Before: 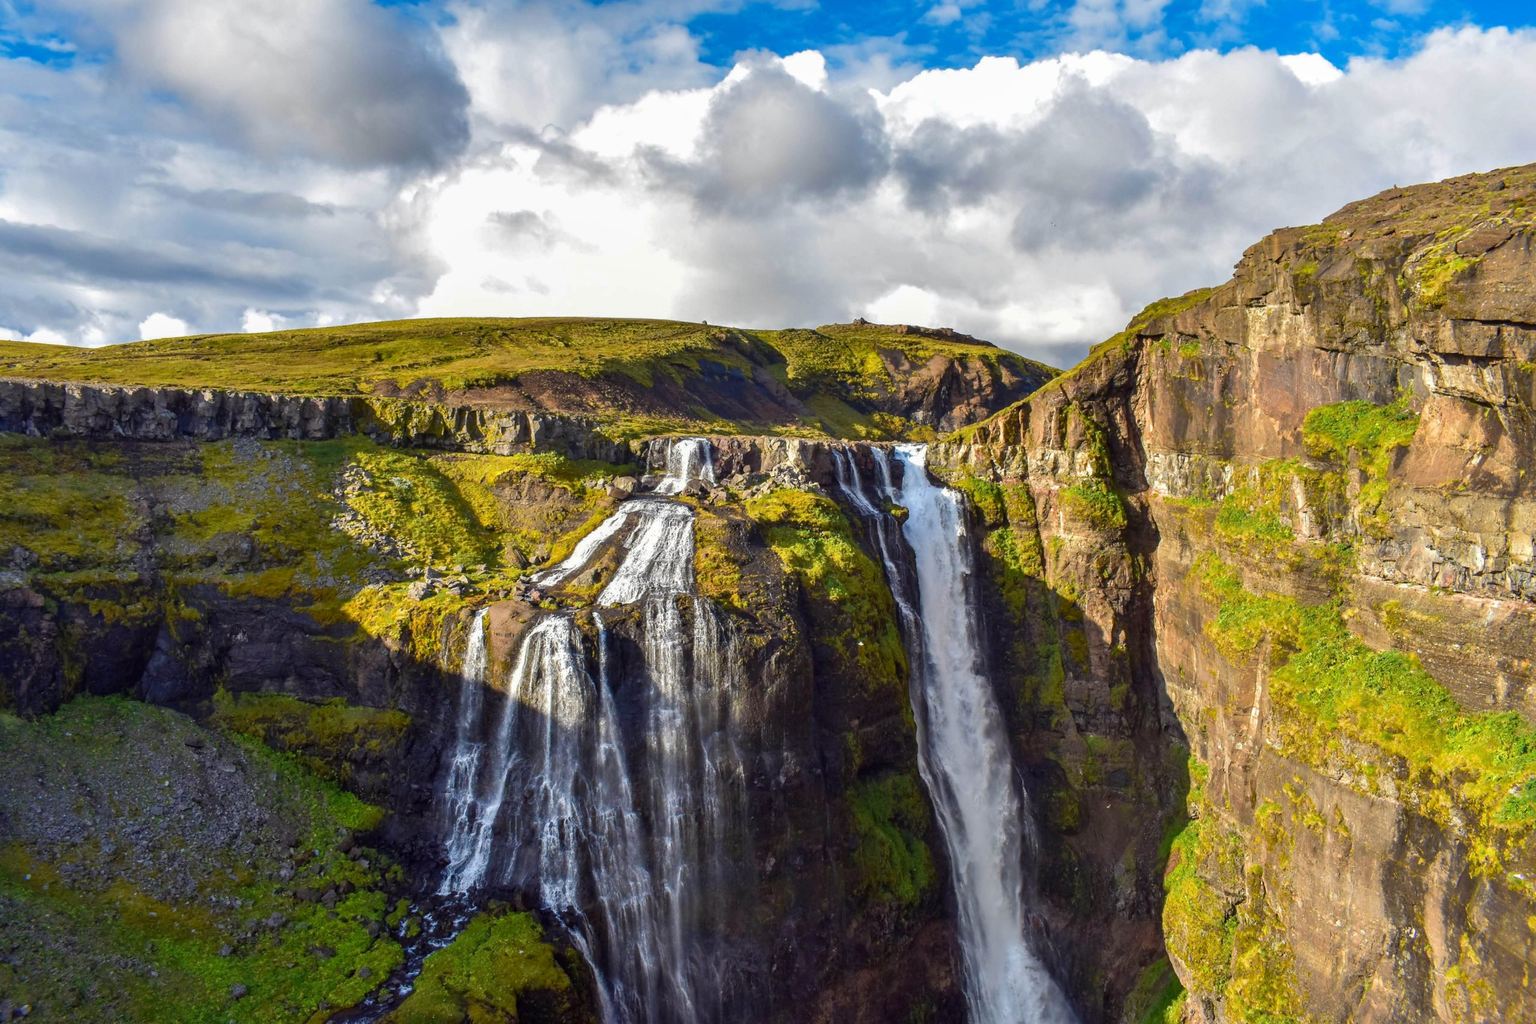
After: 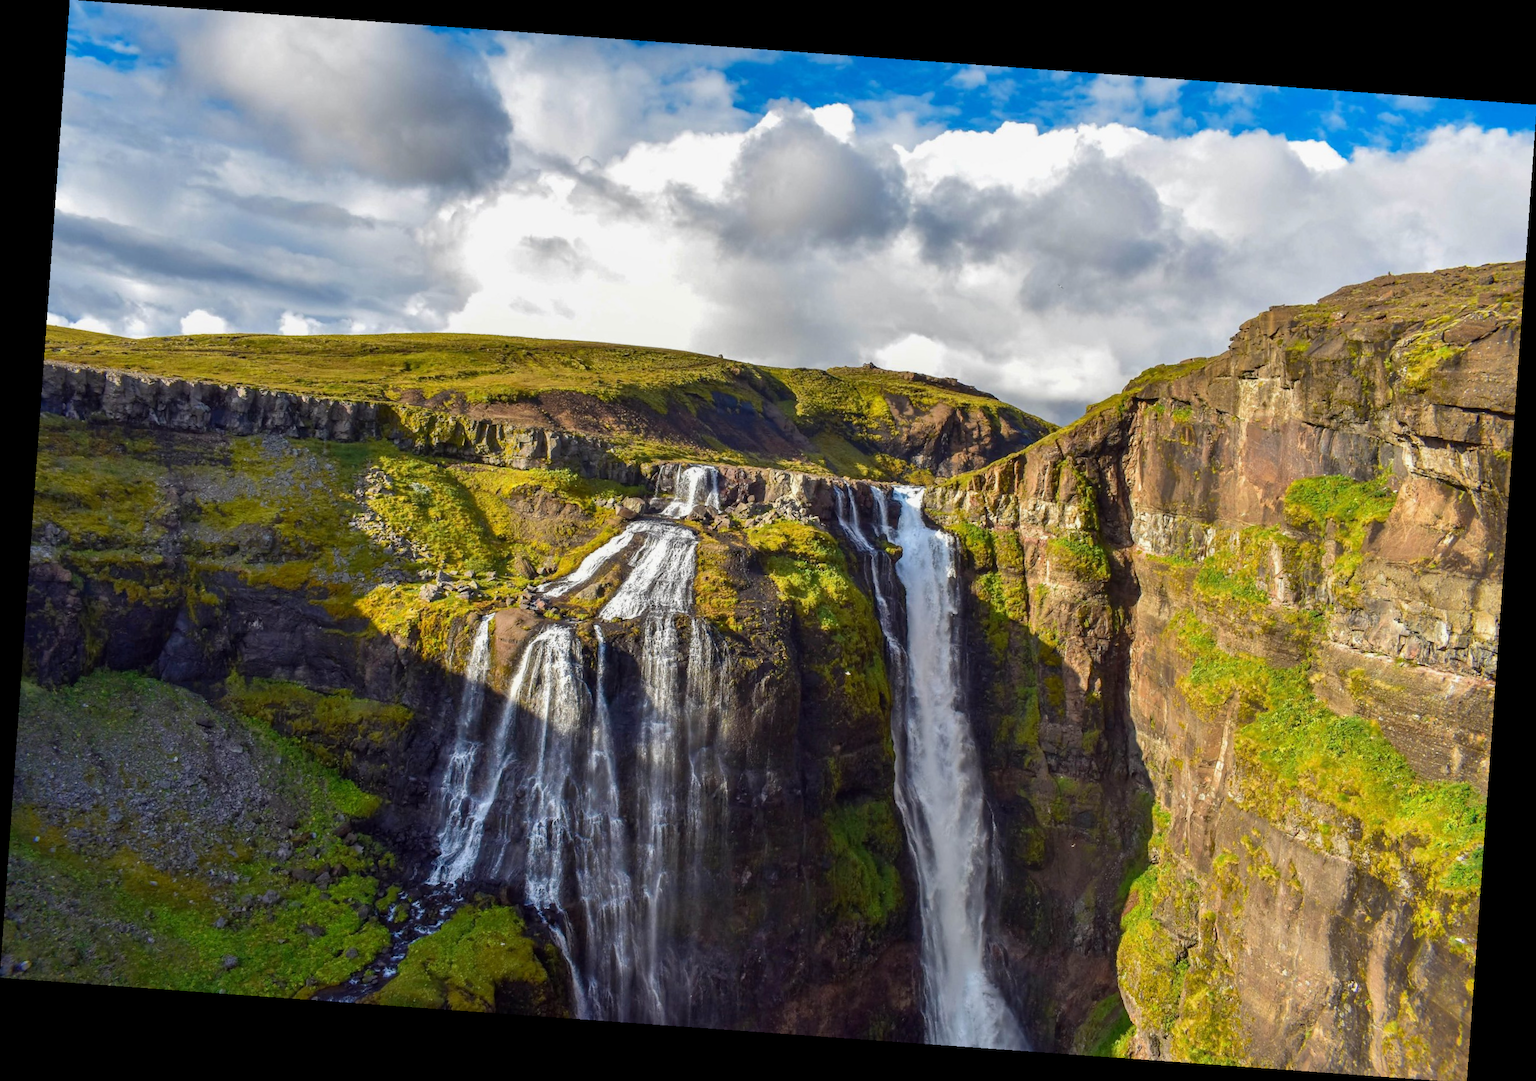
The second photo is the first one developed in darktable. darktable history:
rotate and perspective: rotation 4.1°, automatic cropping off
exposure: exposure -0.072 EV, compensate highlight preservation false
